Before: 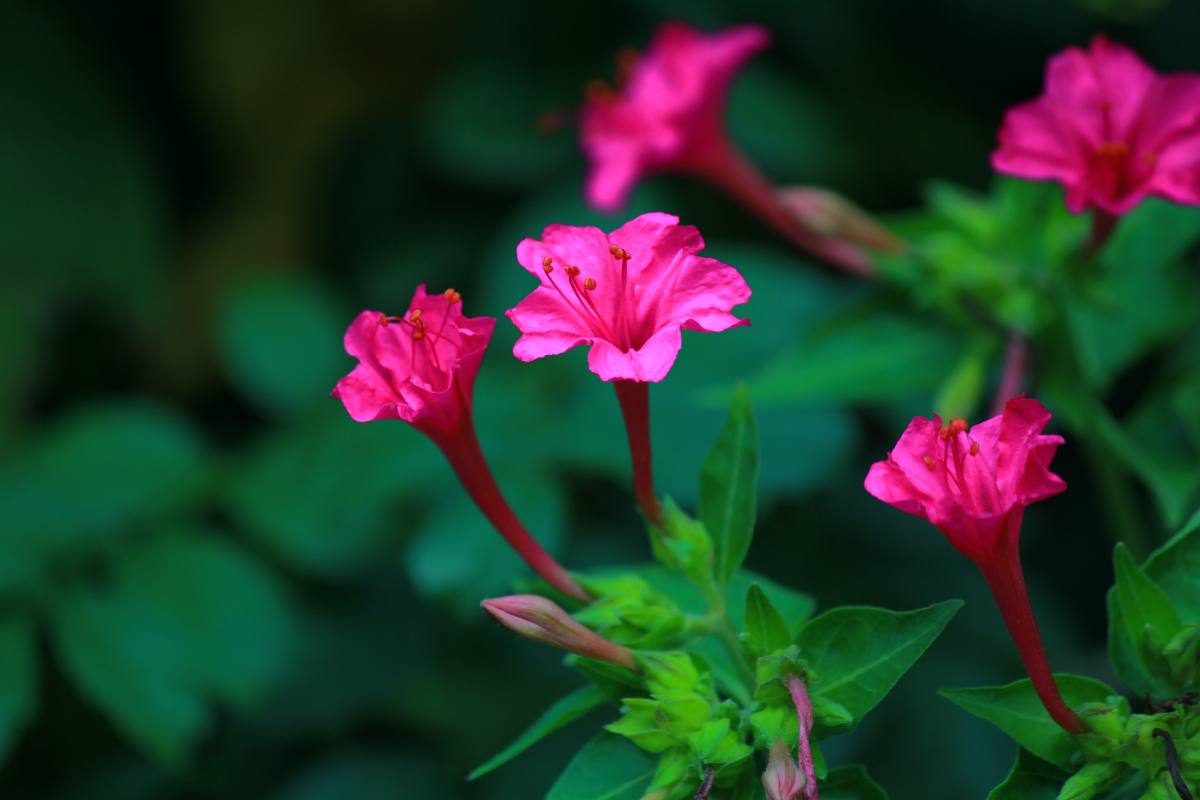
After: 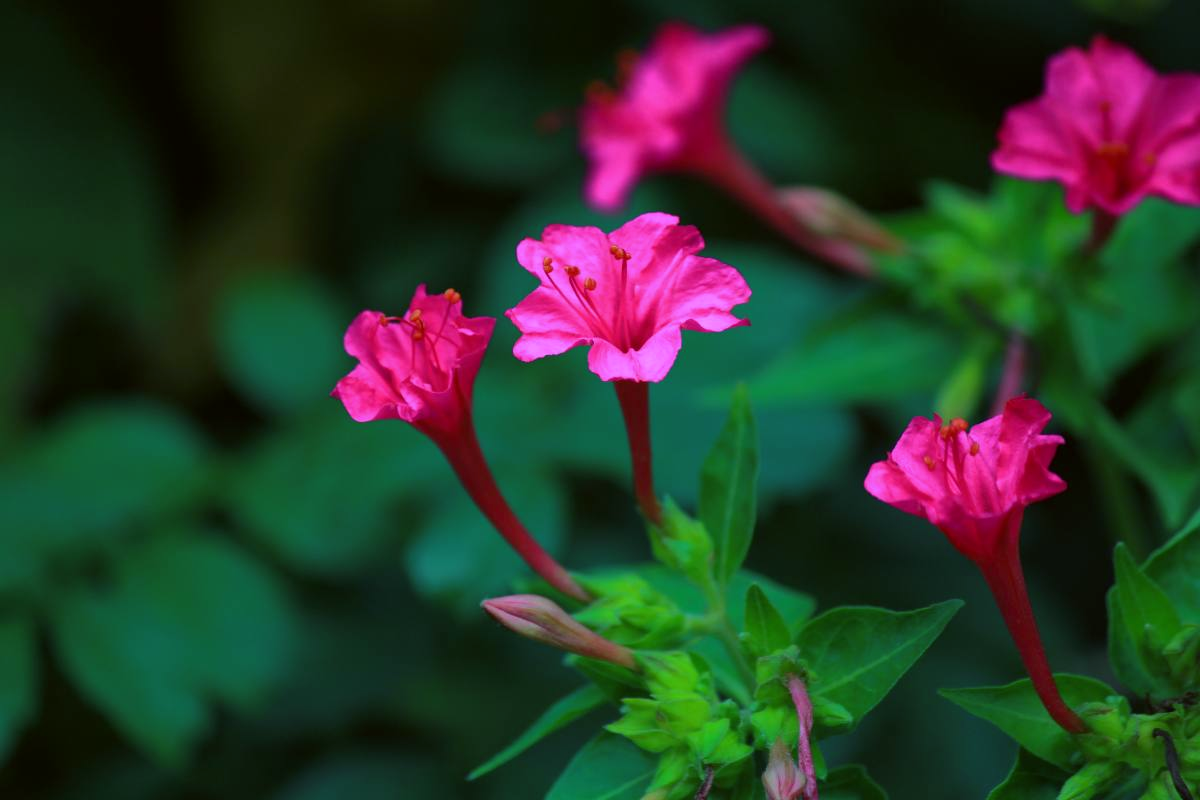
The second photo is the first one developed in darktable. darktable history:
color correction: highlights a* -2.73, highlights b* -2.09, shadows a* 2.41, shadows b* 2.73
white balance: red 0.98, blue 1.034
